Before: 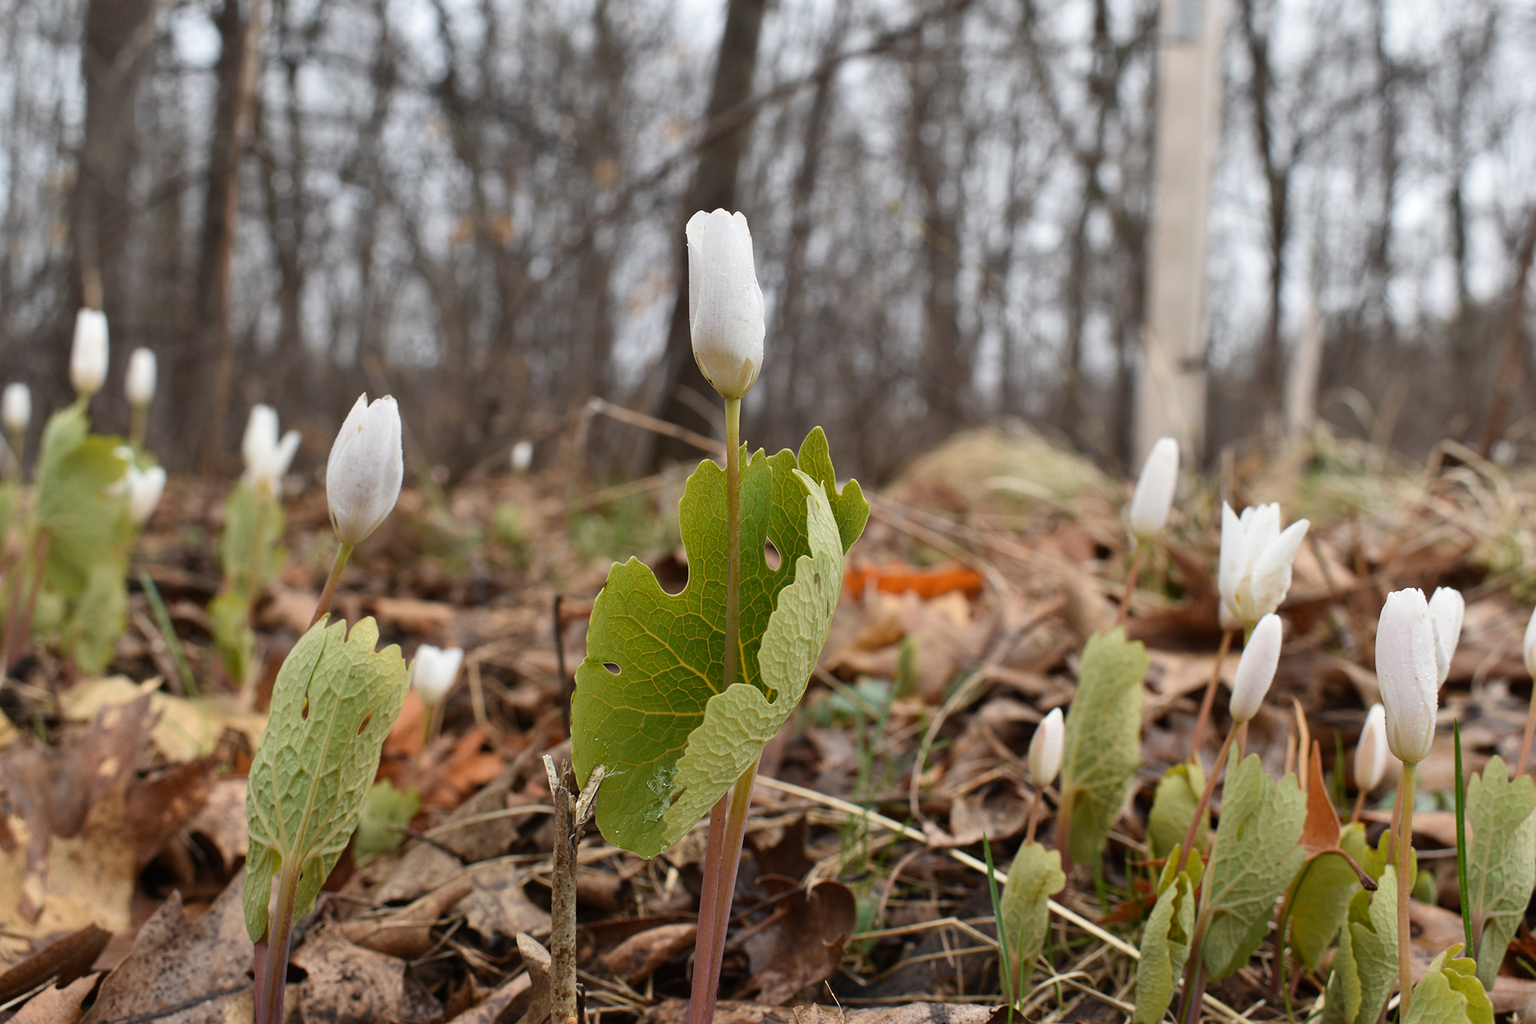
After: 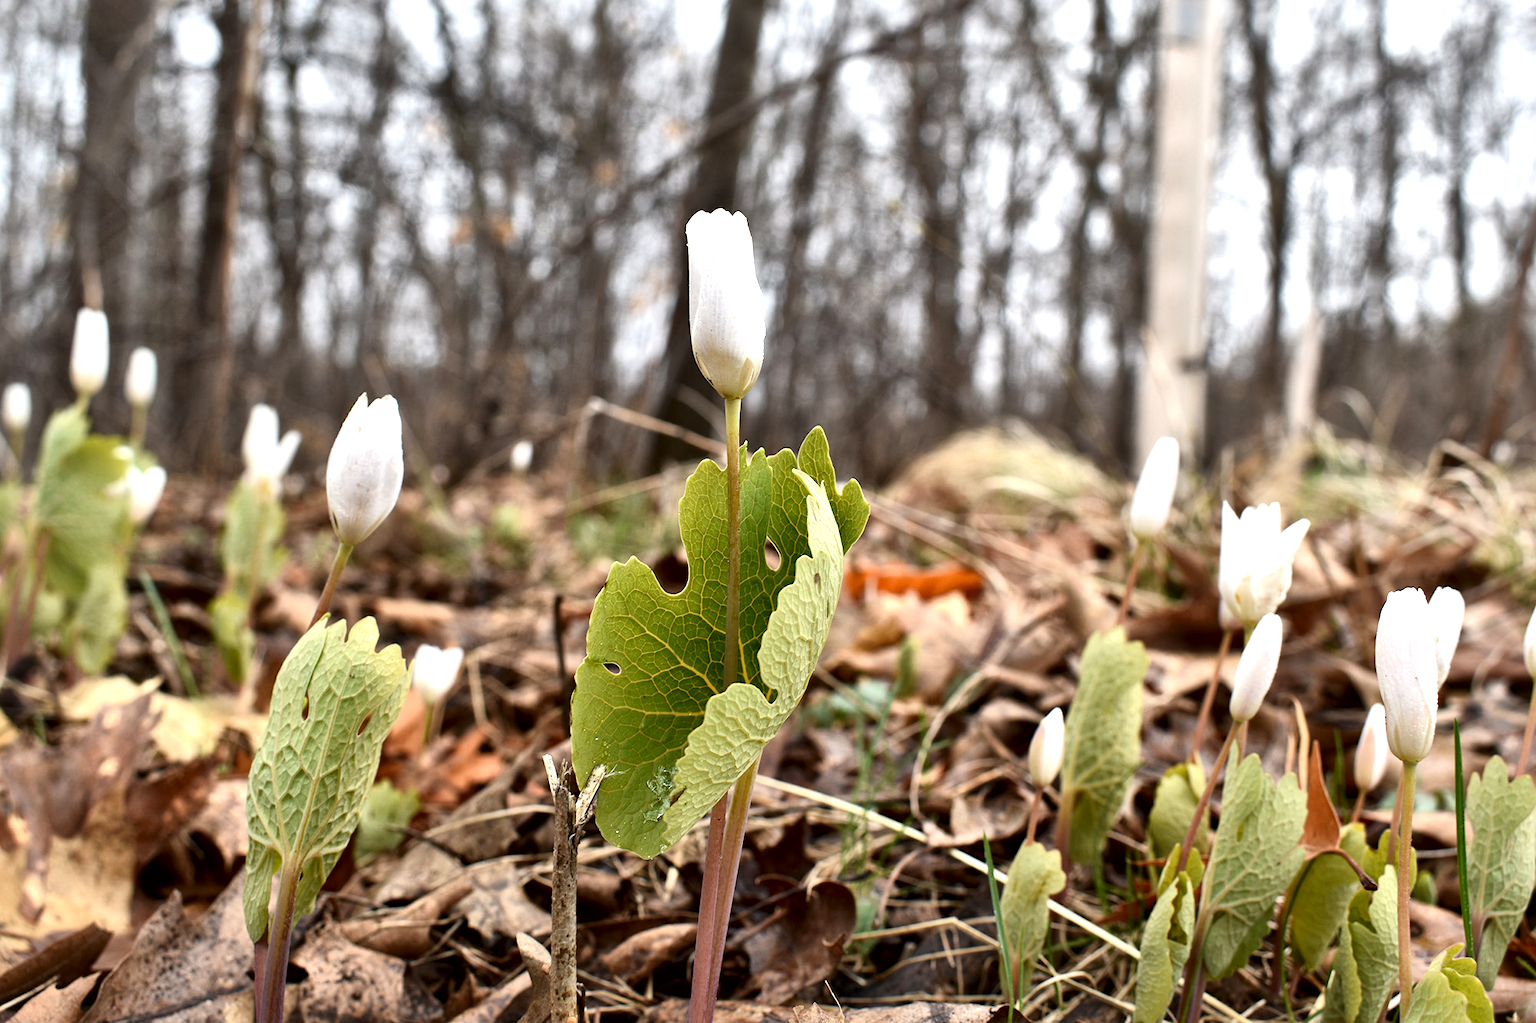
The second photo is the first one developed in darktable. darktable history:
local contrast: mode bilateral grid, contrast 71, coarseness 74, detail 180%, midtone range 0.2
exposure: exposure 0.523 EV, compensate exposure bias true, compensate highlight preservation false
